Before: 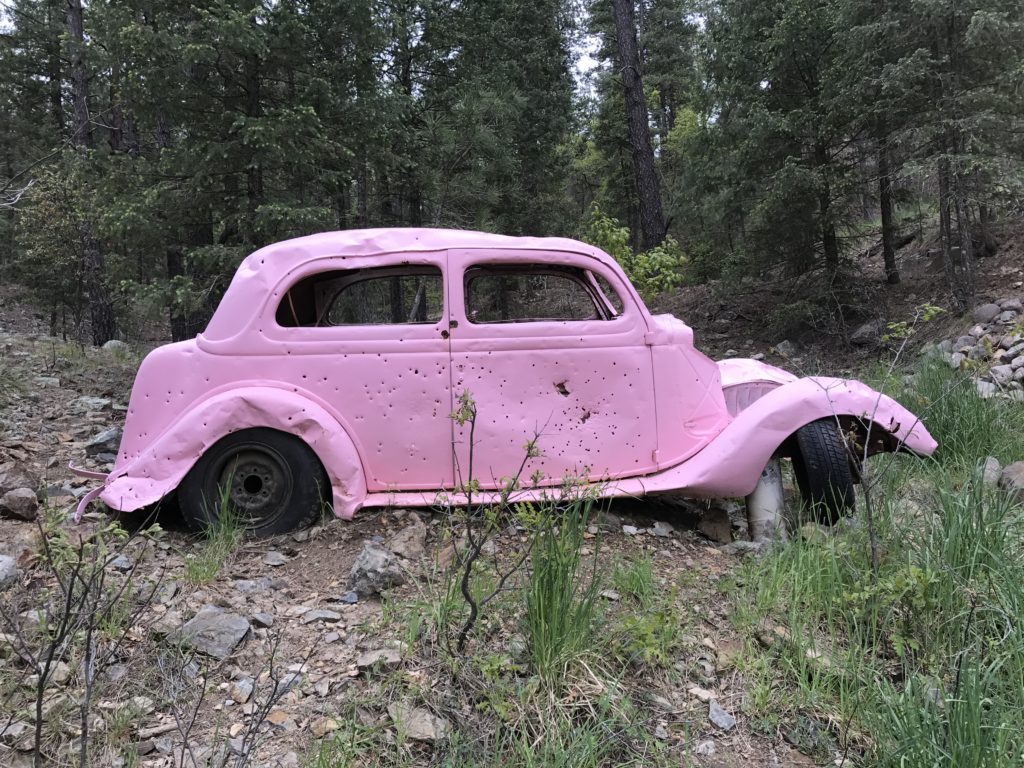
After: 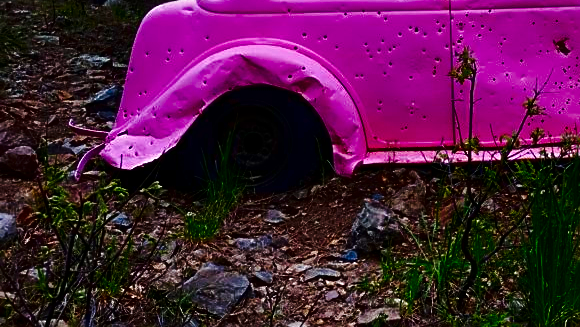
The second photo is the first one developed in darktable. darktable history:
contrast brightness saturation: brightness -0.981, saturation 0.985
sharpen: on, module defaults
tone curve: curves: ch0 [(0, 0) (0.105, 0.068) (0.181, 0.14) (0.28, 0.259) (0.384, 0.404) (0.485, 0.531) (0.638, 0.681) (0.87, 0.883) (1, 0.977)]; ch1 [(0, 0) (0.161, 0.092) (0.35, 0.33) (0.379, 0.401) (0.456, 0.469) (0.501, 0.499) (0.516, 0.524) (0.562, 0.569) (0.635, 0.646) (1, 1)]; ch2 [(0, 0) (0.371, 0.362) (0.437, 0.437) (0.5, 0.5) (0.53, 0.524) (0.56, 0.561) (0.622, 0.606) (1, 1)], preserve colors none
crop: top 44.592%, right 43.292%, bottom 12.795%
